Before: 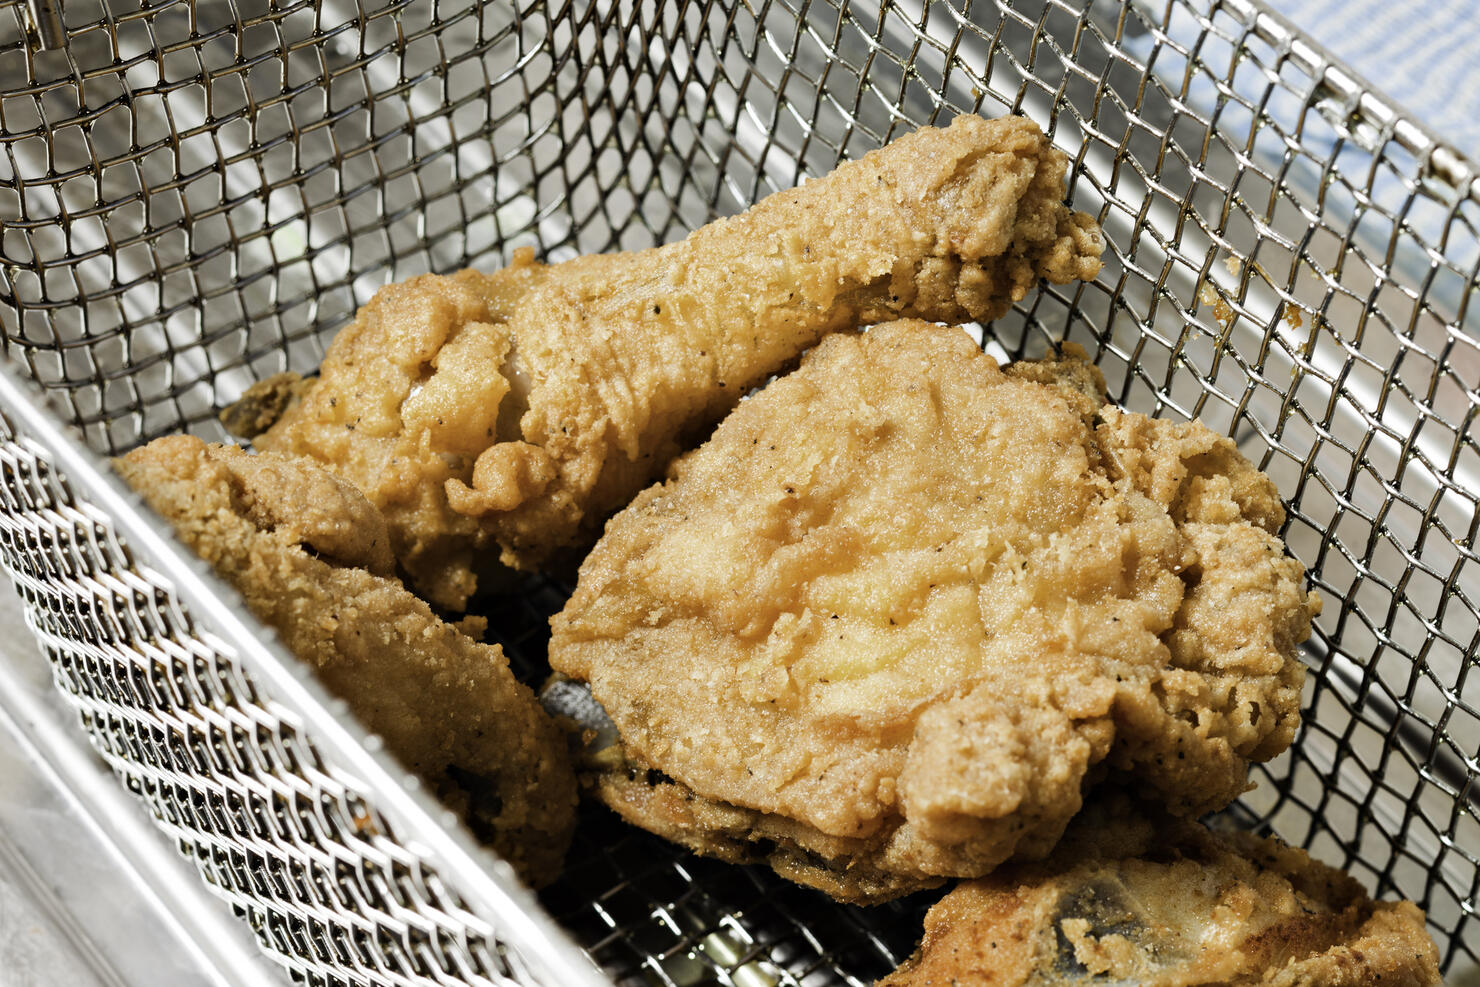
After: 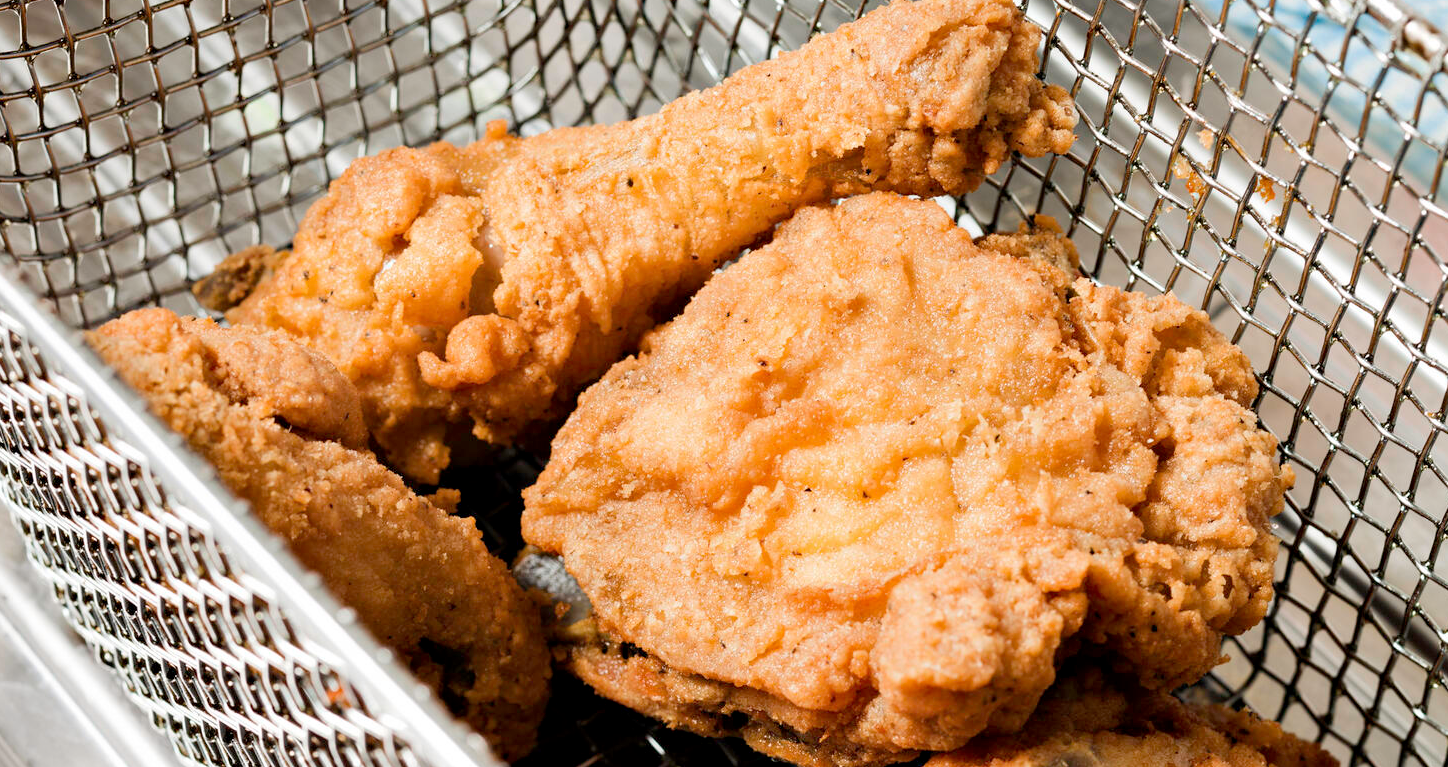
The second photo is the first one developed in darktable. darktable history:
crop and rotate: left 1.877%, top 12.896%, right 0.247%, bottom 9.329%
exposure: black level correction 0.001, compensate highlight preservation false
